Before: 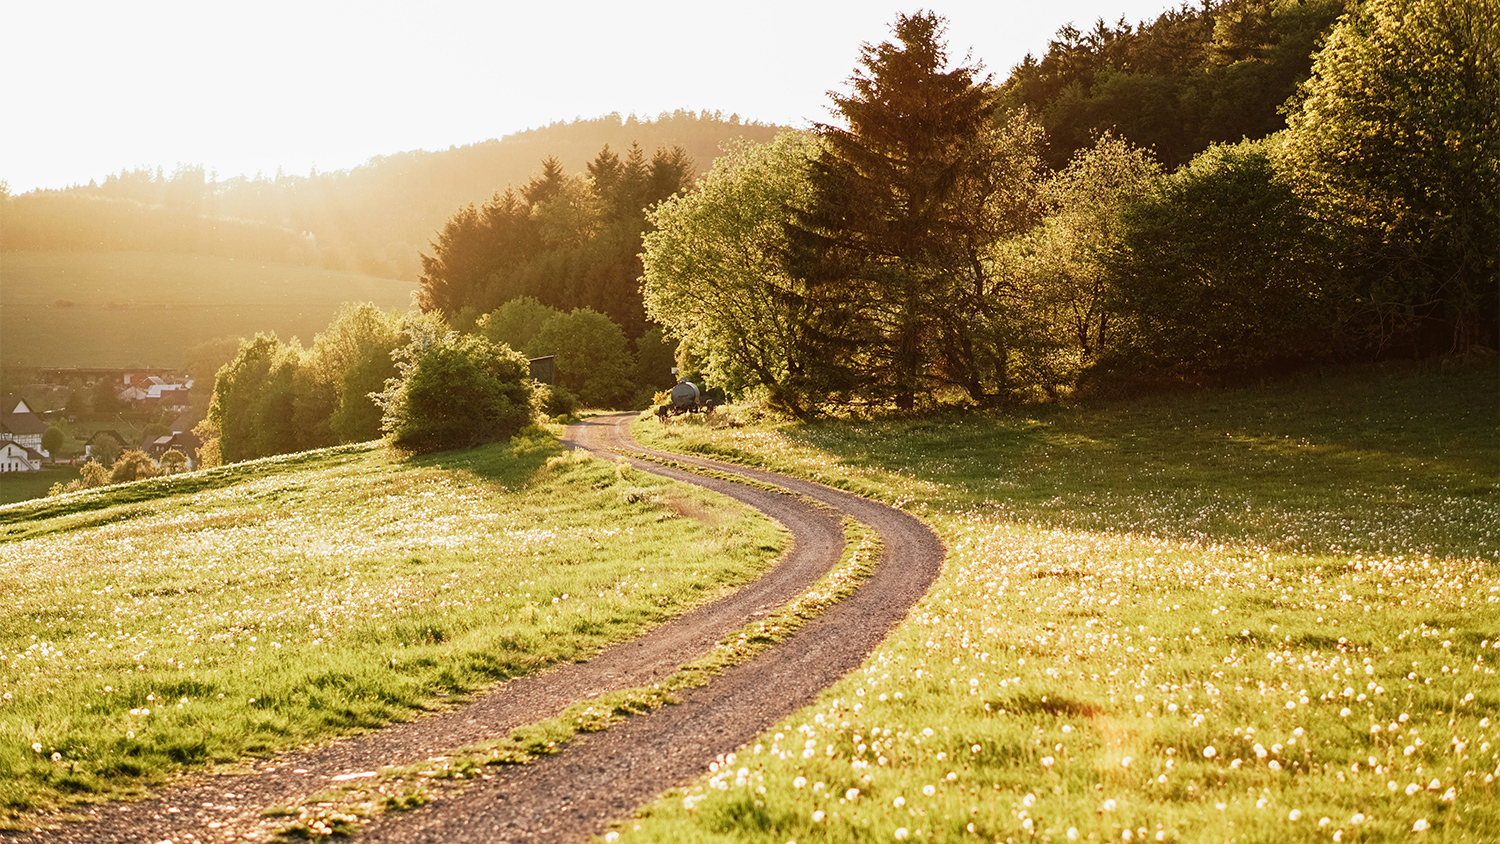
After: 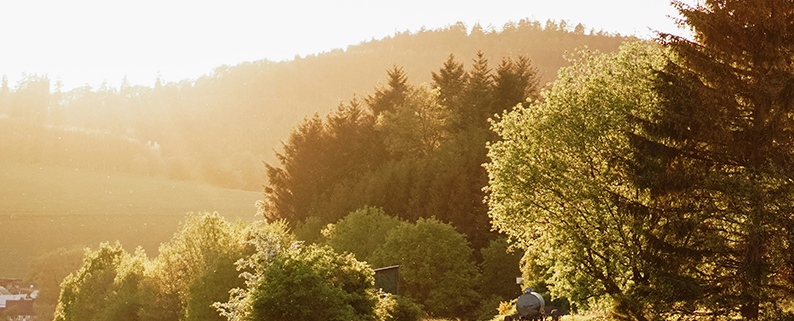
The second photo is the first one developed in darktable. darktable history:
crop: left 10.371%, top 10.743%, right 36.658%, bottom 51.22%
